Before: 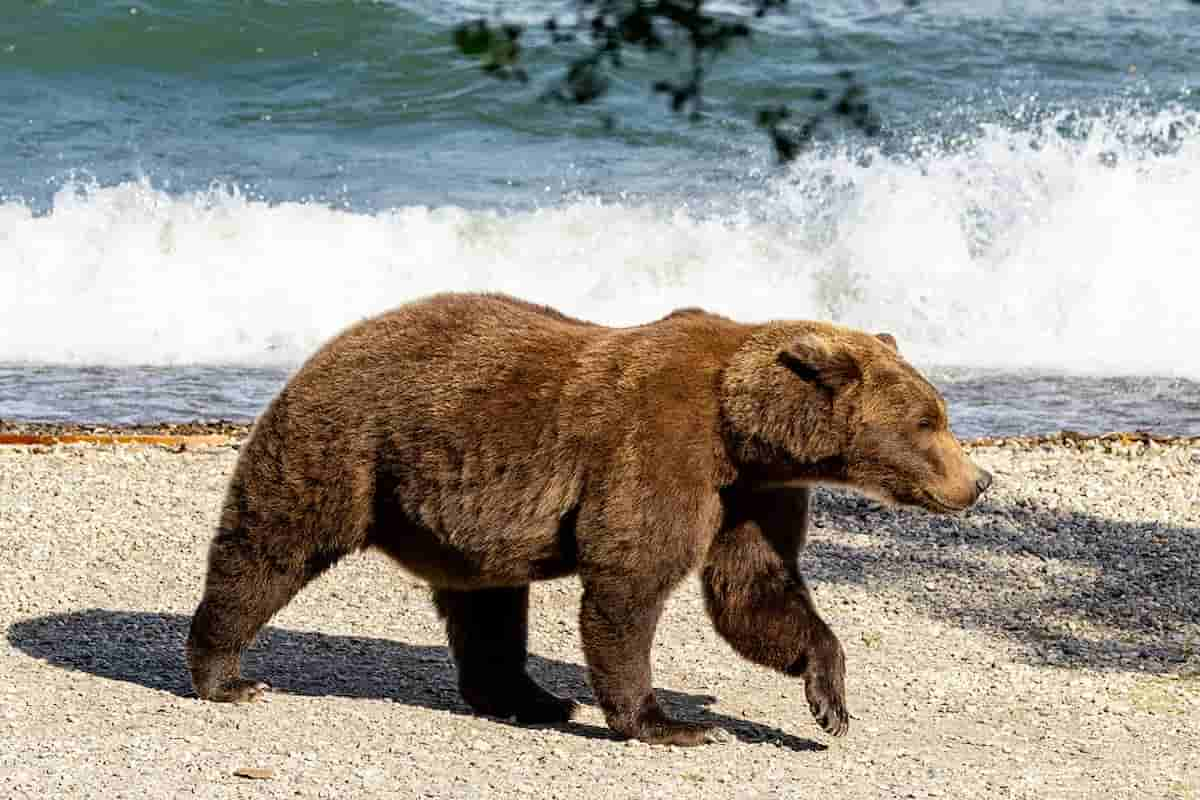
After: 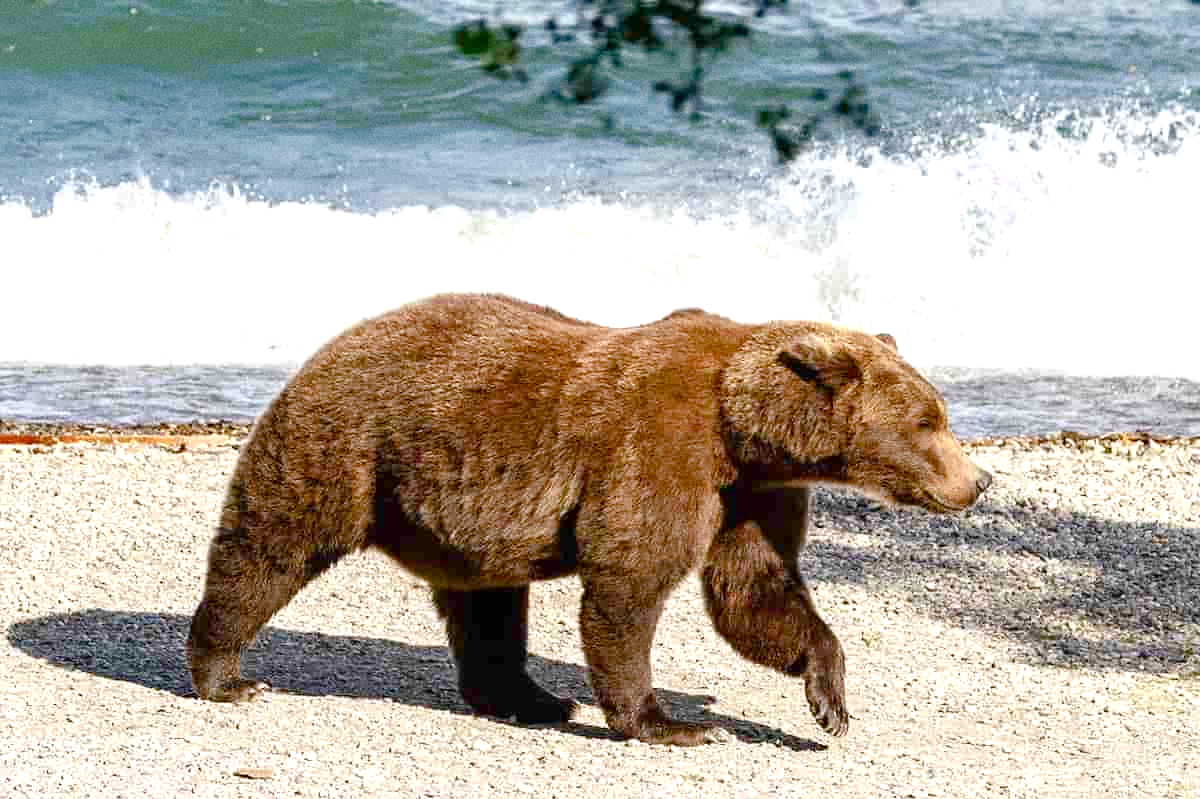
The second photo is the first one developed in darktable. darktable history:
grain: coarseness 0.09 ISO
exposure: black level correction 0, exposure 0.7 EV, compensate exposure bias true, compensate highlight preservation false
color balance rgb: shadows lift › chroma 1%, shadows lift › hue 113°, highlights gain › chroma 0.2%, highlights gain › hue 333°, perceptual saturation grading › global saturation 20%, perceptual saturation grading › highlights -50%, perceptual saturation grading › shadows 25%, contrast -10%
crop: bottom 0.071%
